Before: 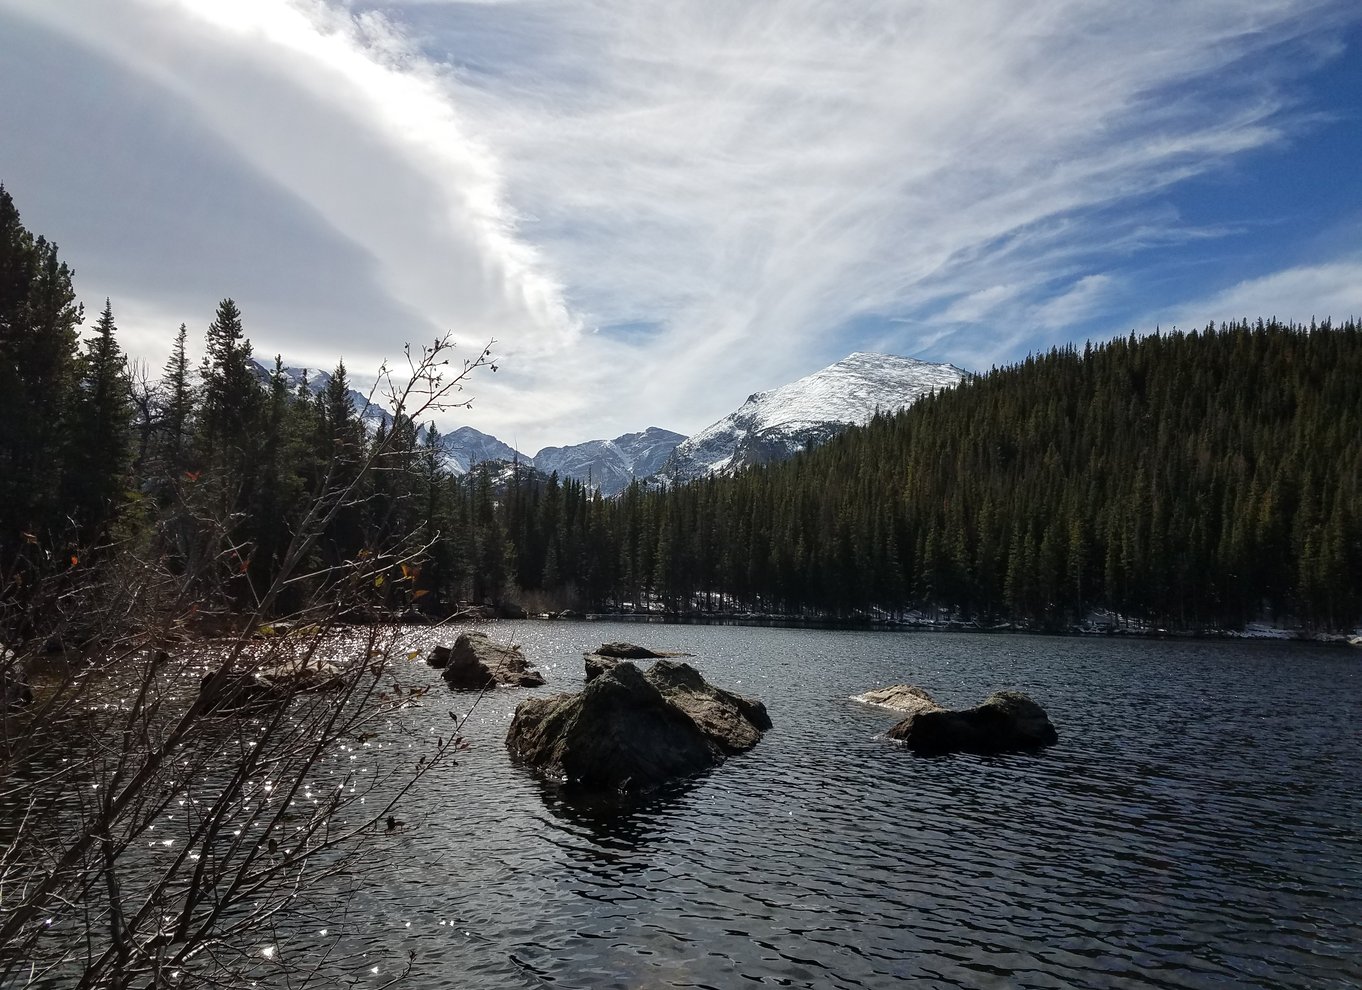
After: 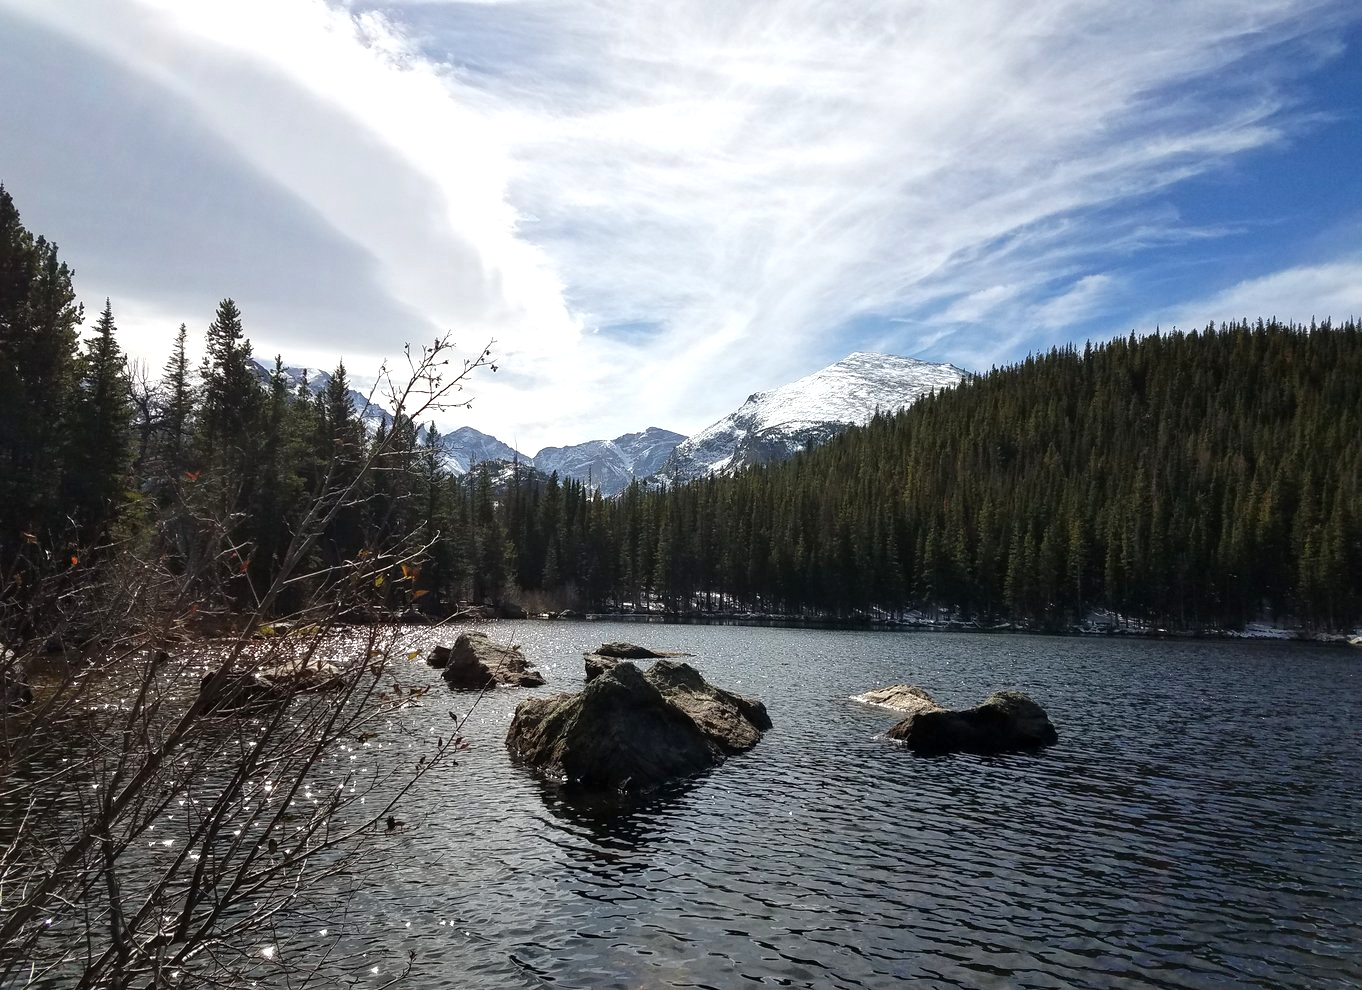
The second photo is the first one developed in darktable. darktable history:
exposure: exposure 0.469 EV, compensate exposure bias true, compensate highlight preservation false
